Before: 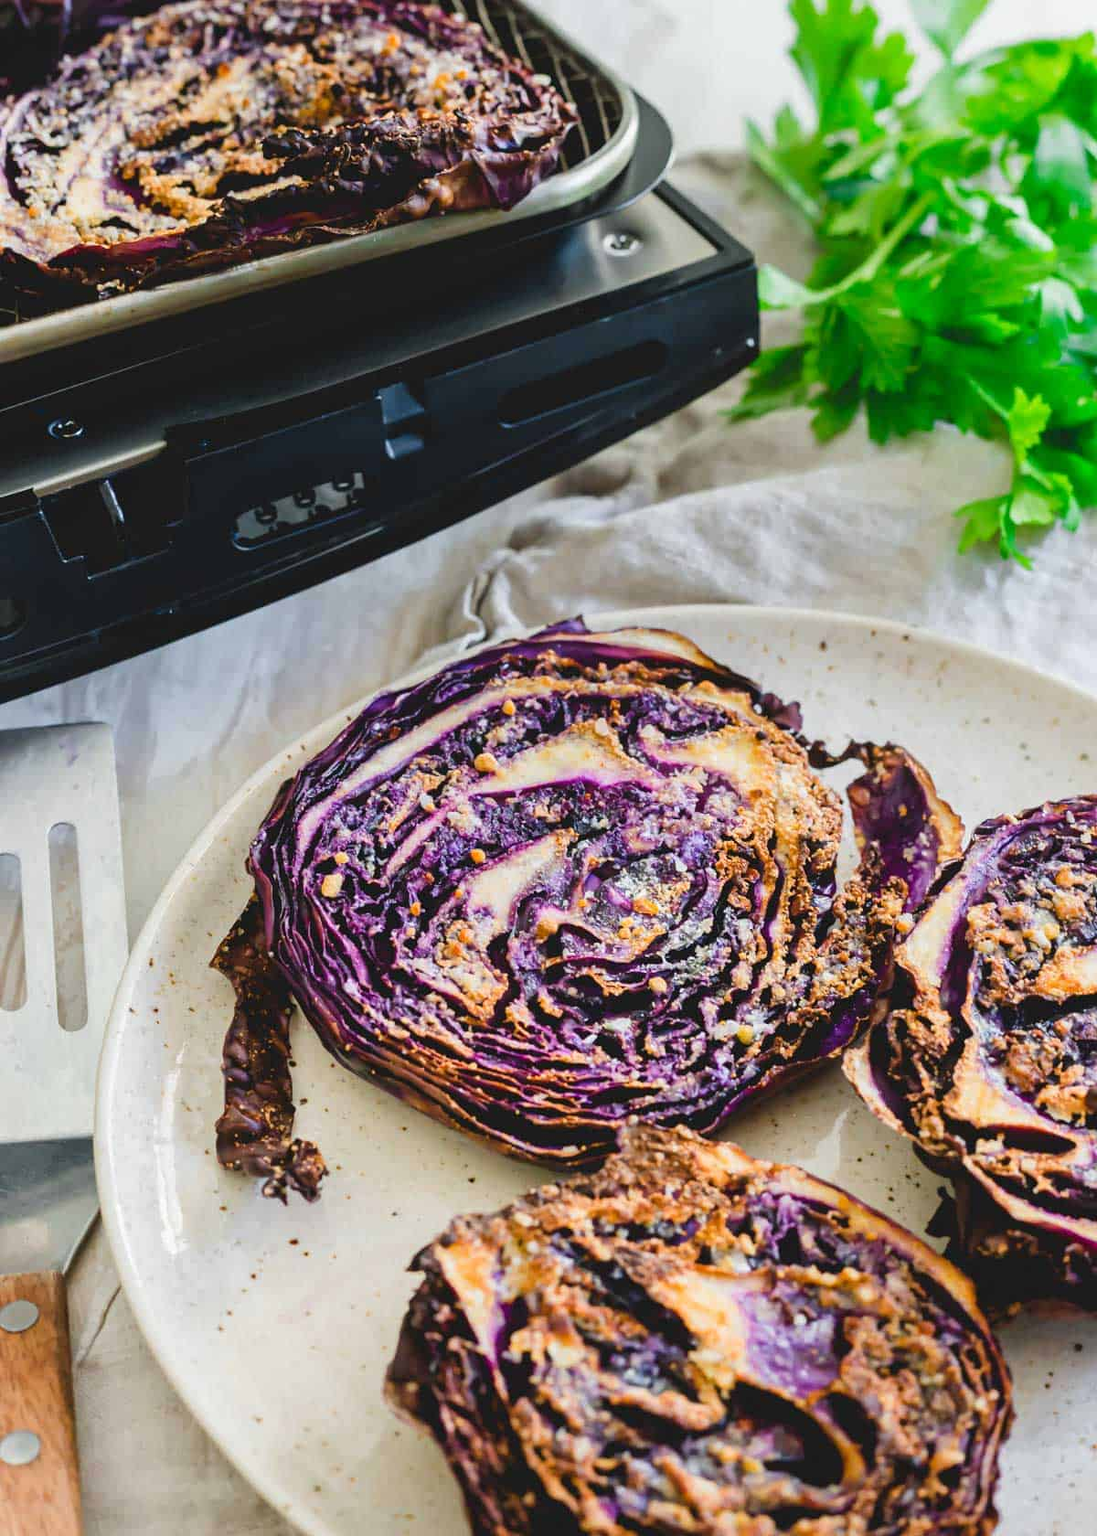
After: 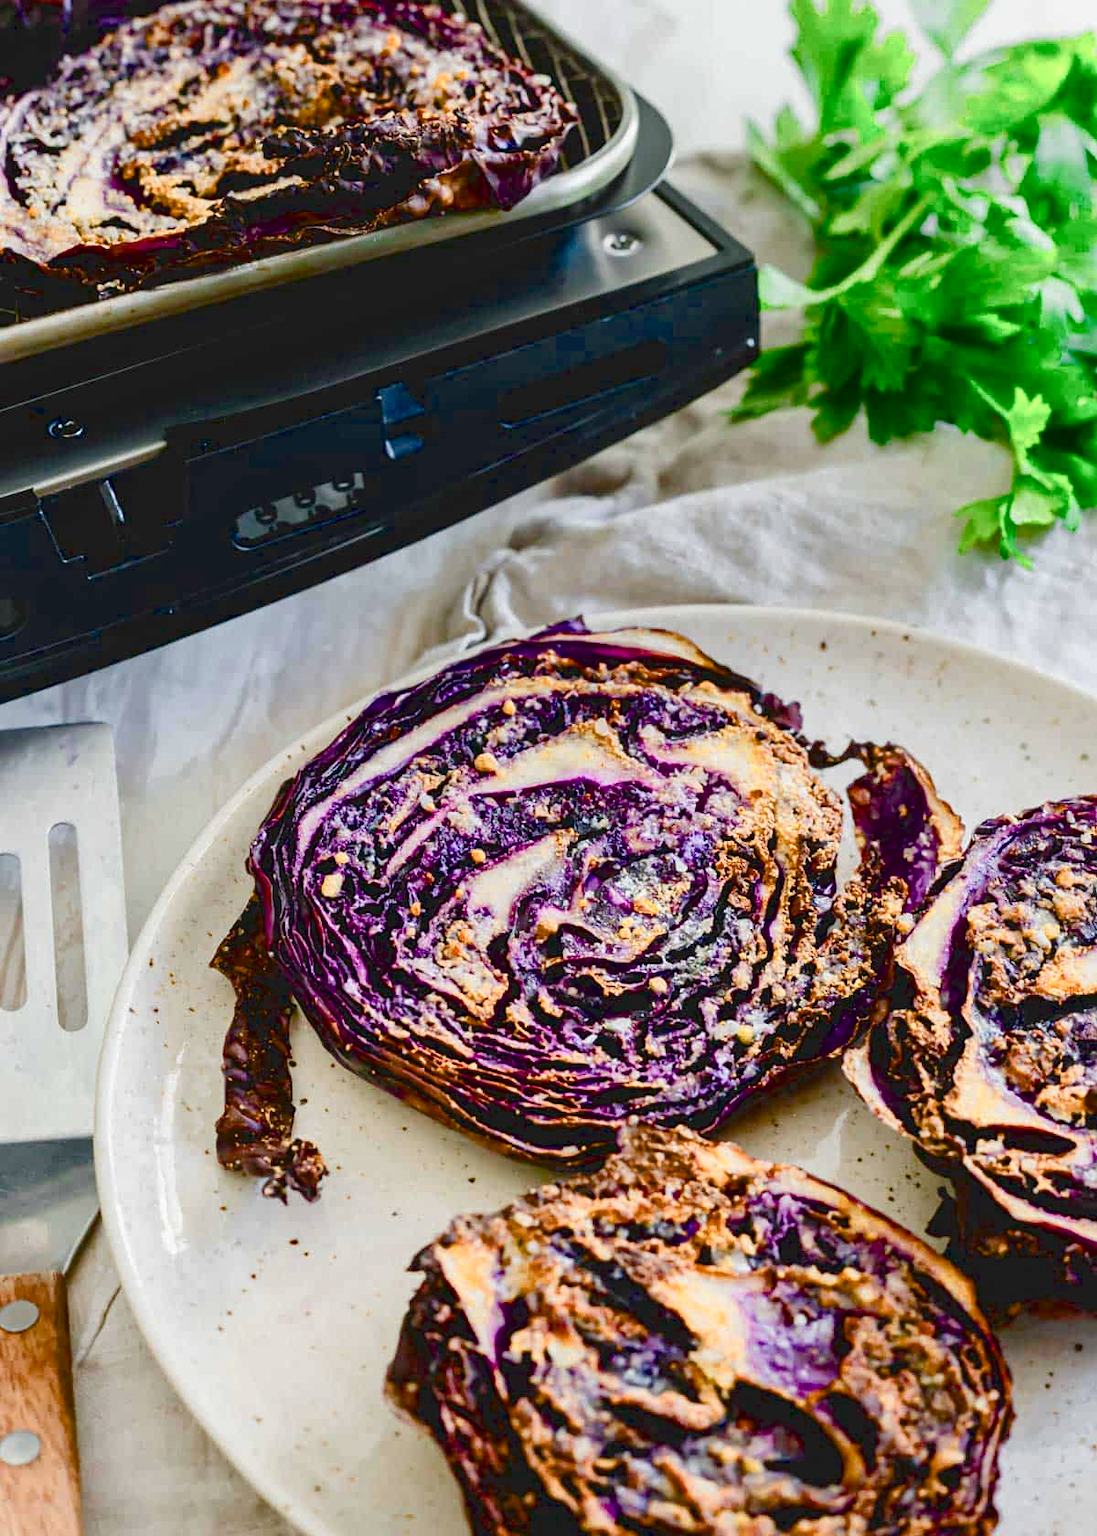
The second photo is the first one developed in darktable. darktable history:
color balance rgb: perceptual saturation grading › global saturation 25.303%, perceptual saturation grading › highlights -50.489%, perceptual saturation grading › shadows 30.185%, global vibrance 16.283%, saturation formula JzAzBz (2021)
